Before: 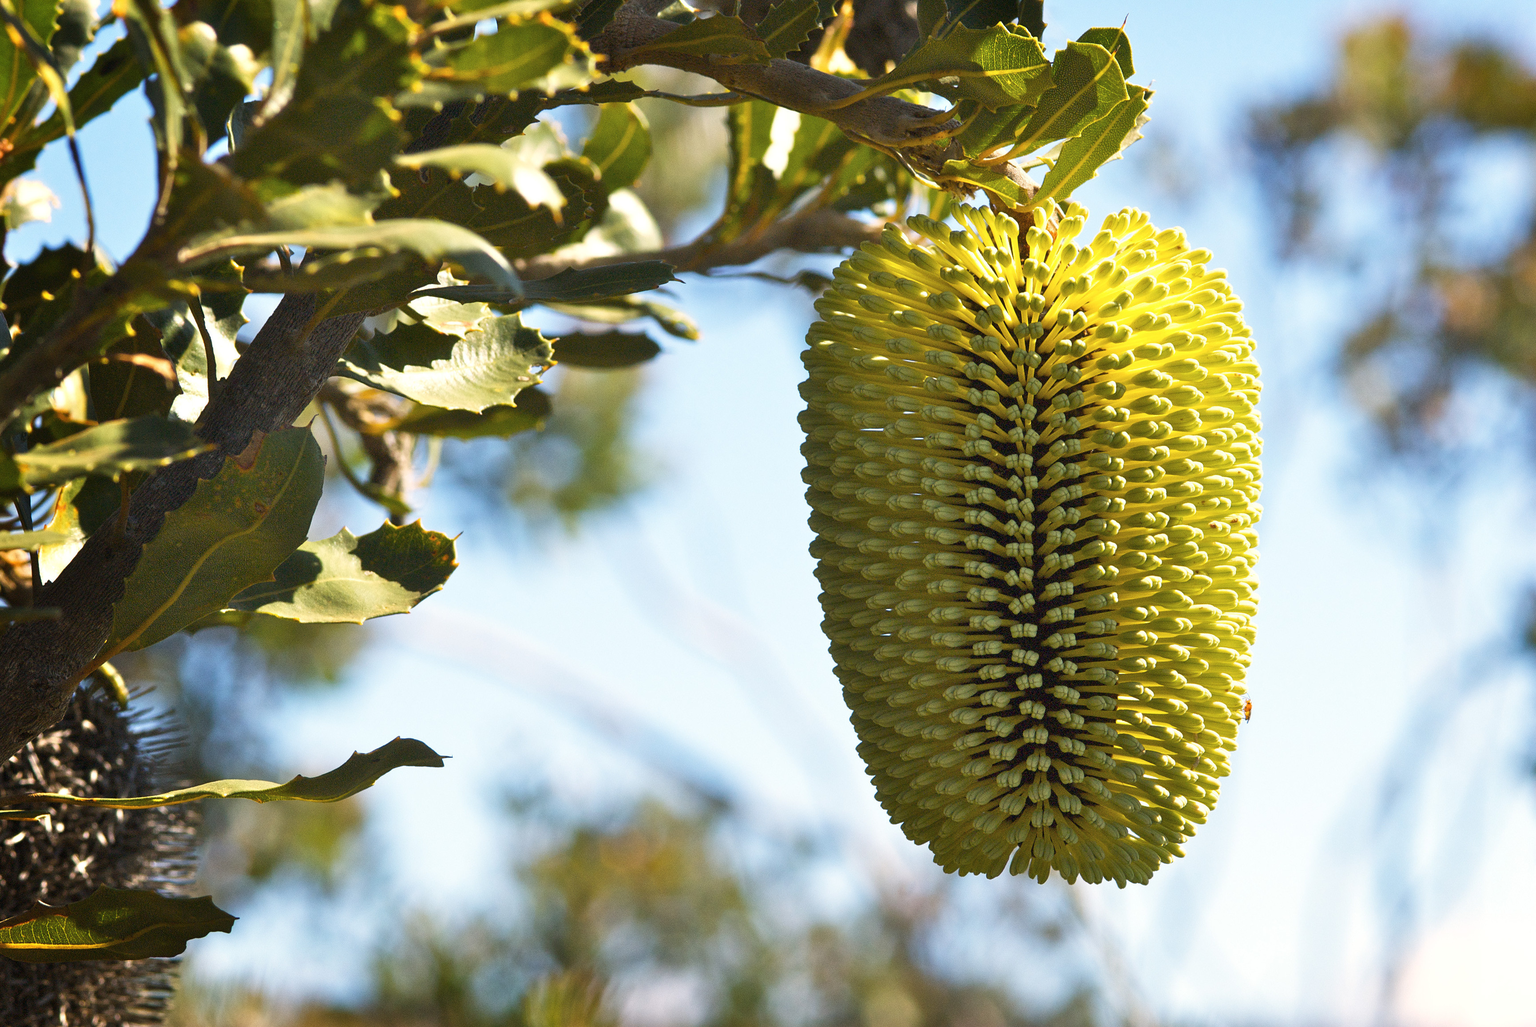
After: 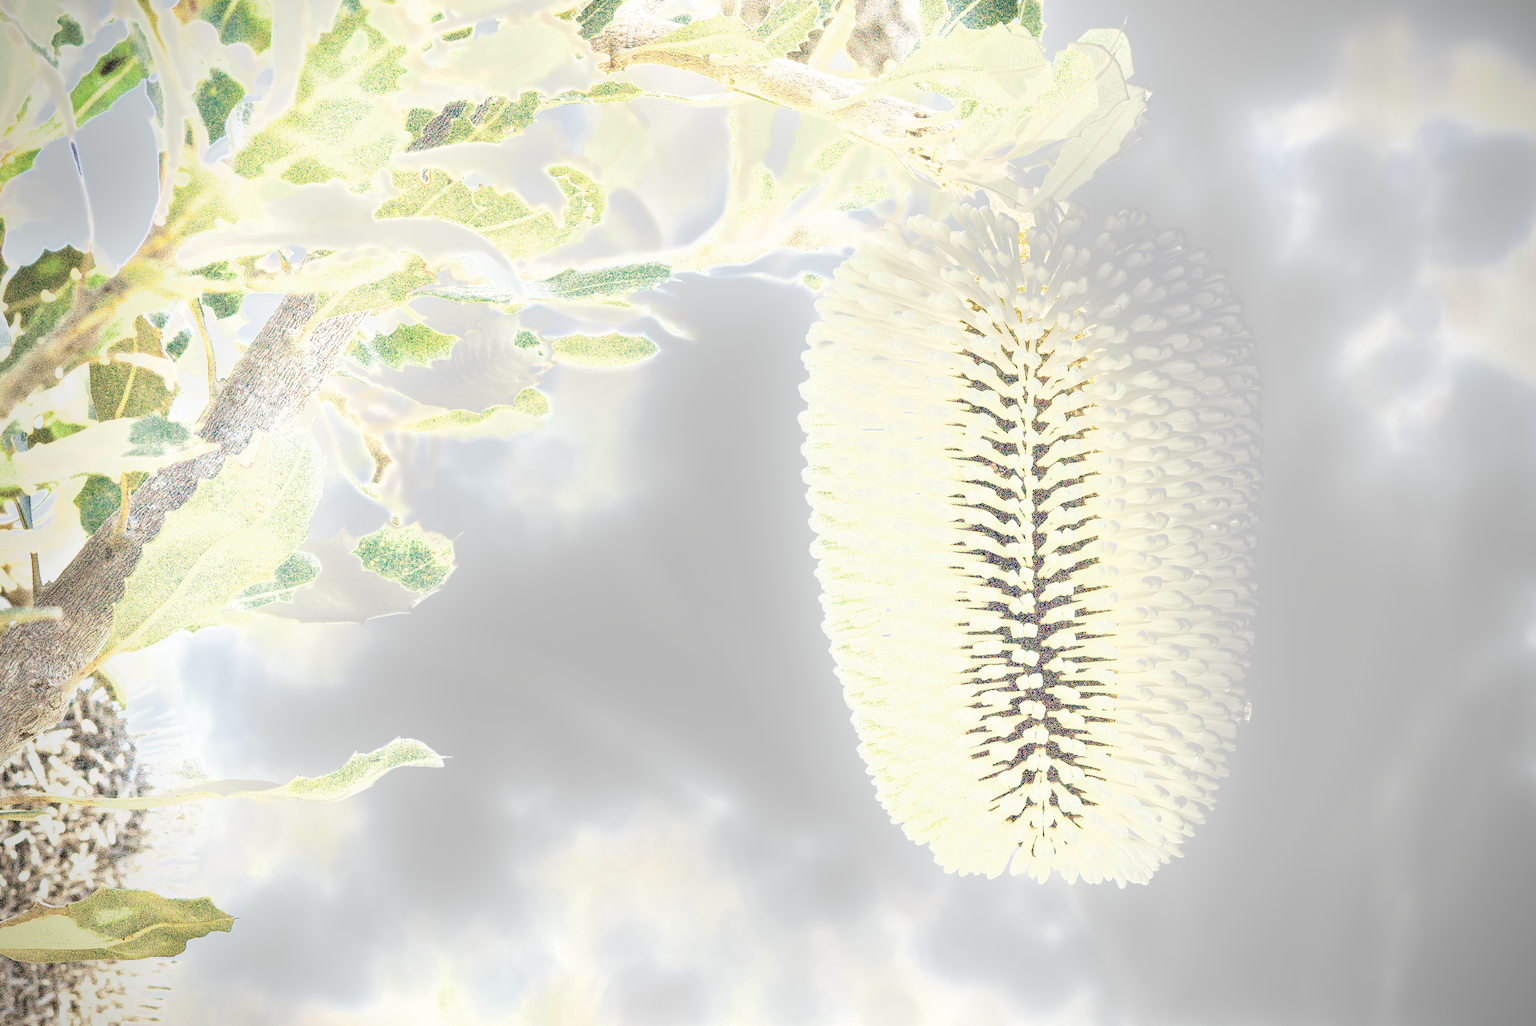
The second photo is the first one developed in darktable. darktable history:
vignetting: brightness -0.606, saturation -0.003
color balance rgb: perceptual saturation grading › global saturation 20%, perceptual saturation grading › highlights -25.863%, perceptual saturation grading › shadows 24.964%, saturation formula JzAzBz (2021)
velvia: on, module defaults
color zones: curves: ch0 [(0, 0.5) (0.125, 0.4) (0.25, 0.5) (0.375, 0.4) (0.5, 0.4) (0.625, 0.35) (0.75, 0.35) (0.875, 0.5)]; ch1 [(0, 0.35) (0.125, 0.45) (0.25, 0.35) (0.375, 0.35) (0.5, 0.35) (0.625, 0.35) (0.75, 0.45) (0.875, 0.35)]; ch2 [(0, 0.6) (0.125, 0.5) (0.25, 0.5) (0.375, 0.6) (0.5, 0.6) (0.625, 0.5) (0.75, 0.5) (0.875, 0.5)], mix 28.28%
local contrast: on, module defaults
contrast brightness saturation: contrast 0.299
shadows and highlights: soften with gaussian
exposure: exposure 2.18 EV, compensate exposure bias true, compensate highlight preservation false
